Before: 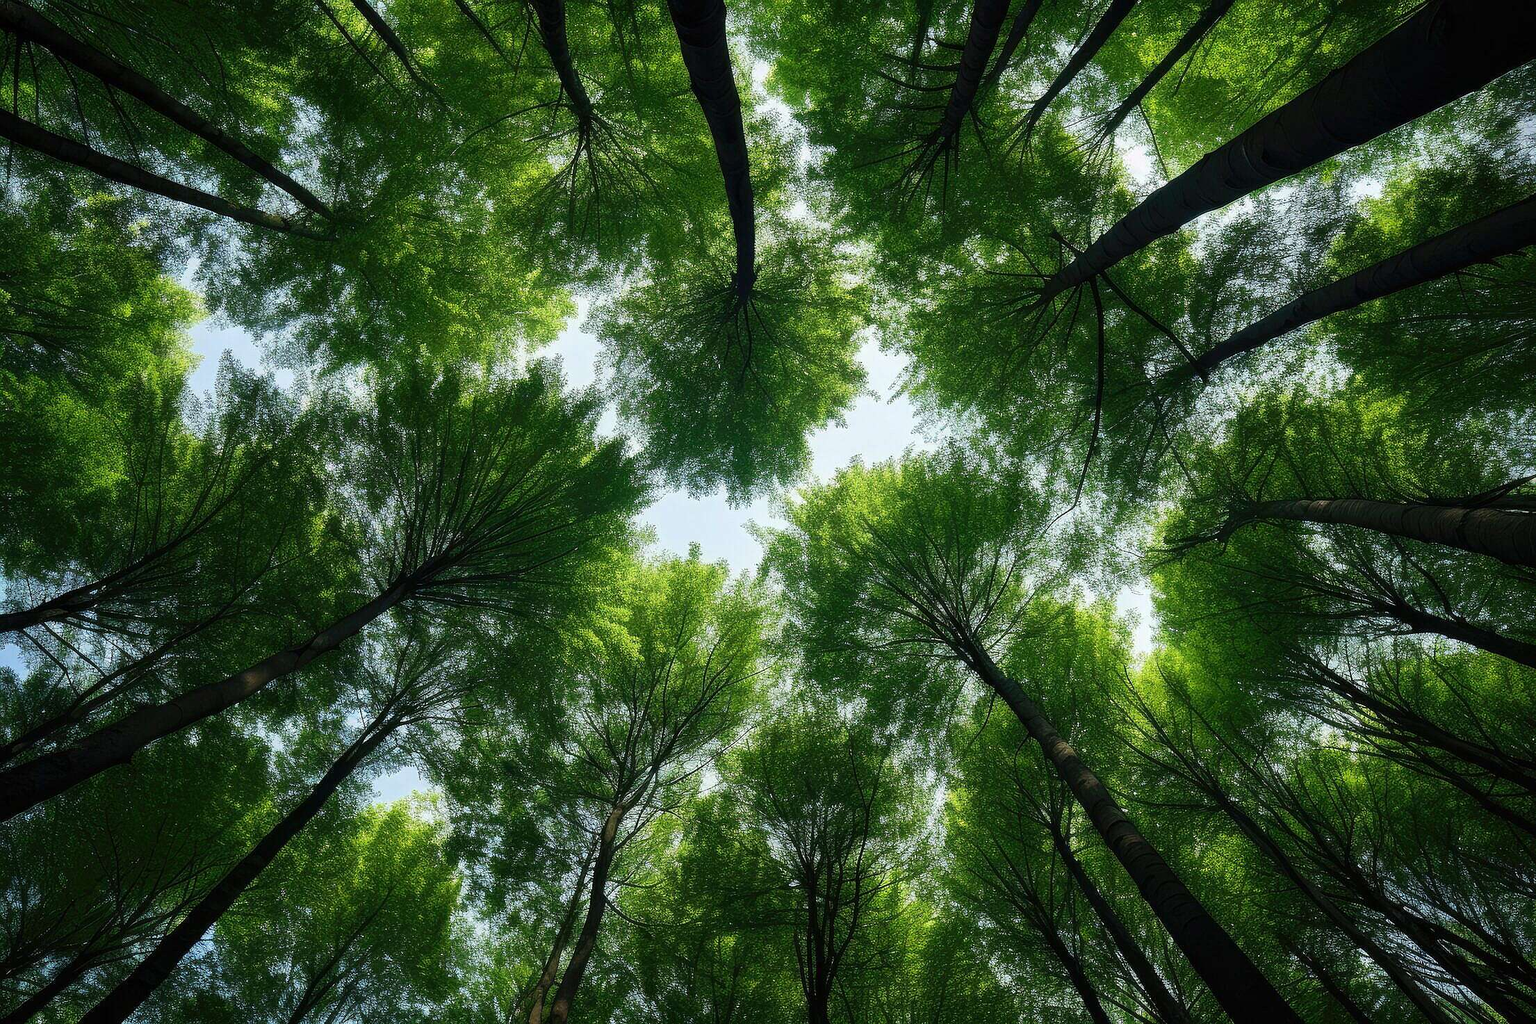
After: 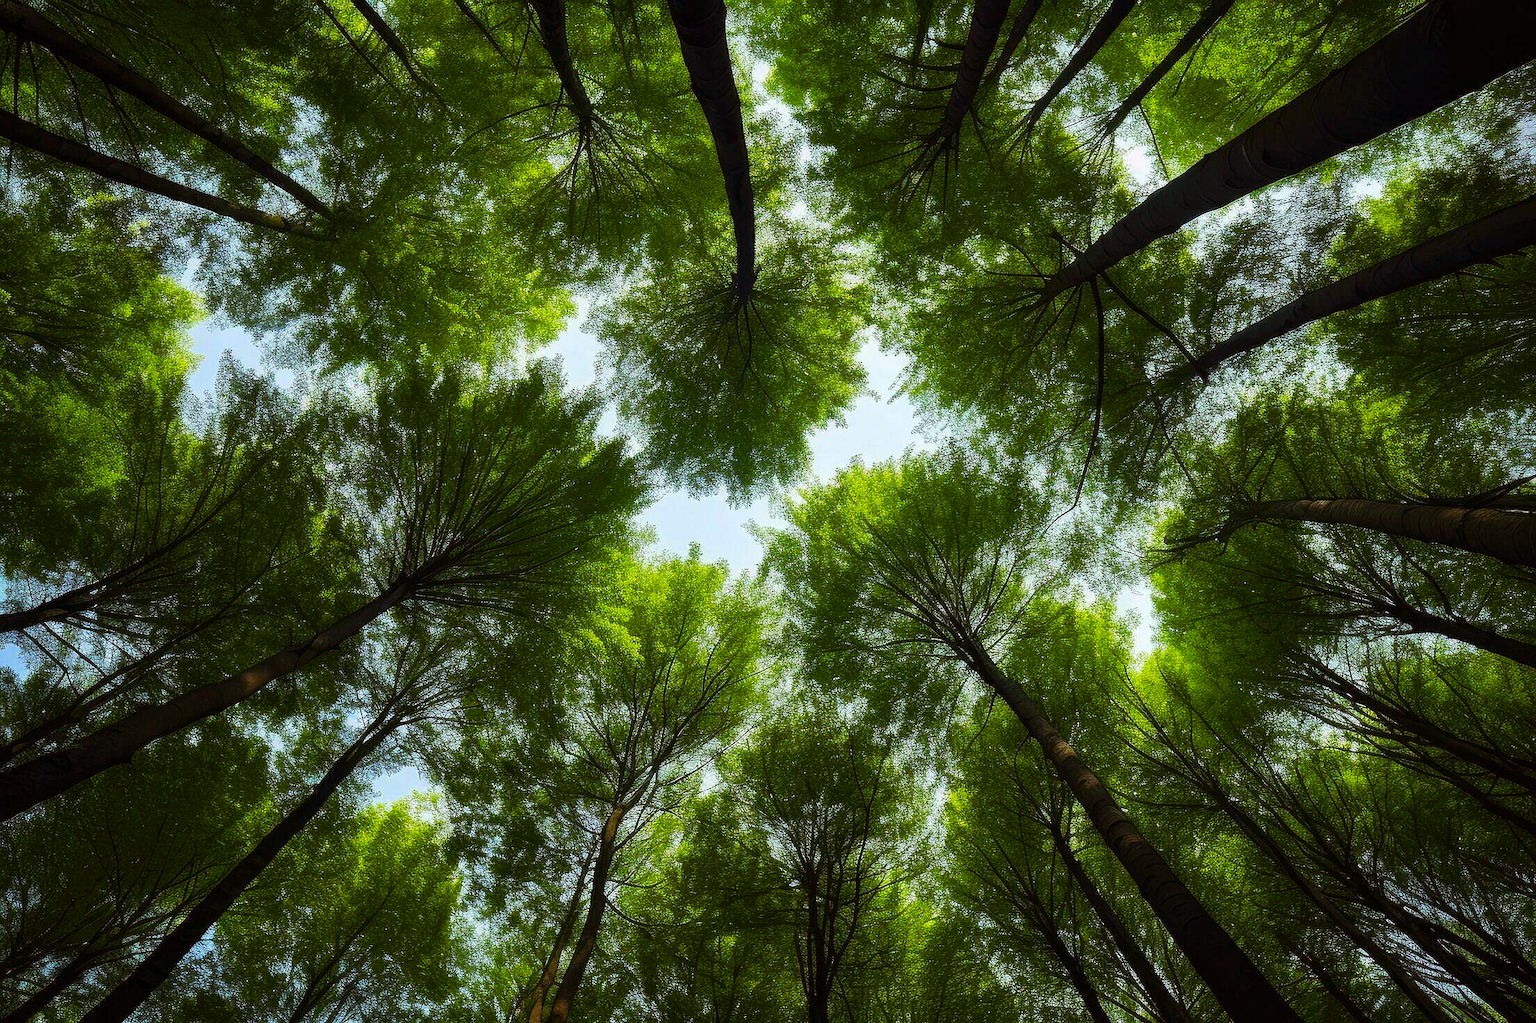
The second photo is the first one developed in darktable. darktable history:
color balance rgb: shadows lift › chroma 9.616%, shadows lift › hue 42.84°, perceptual saturation grading › global saturation 31.036%, global vibrance 11.286%
